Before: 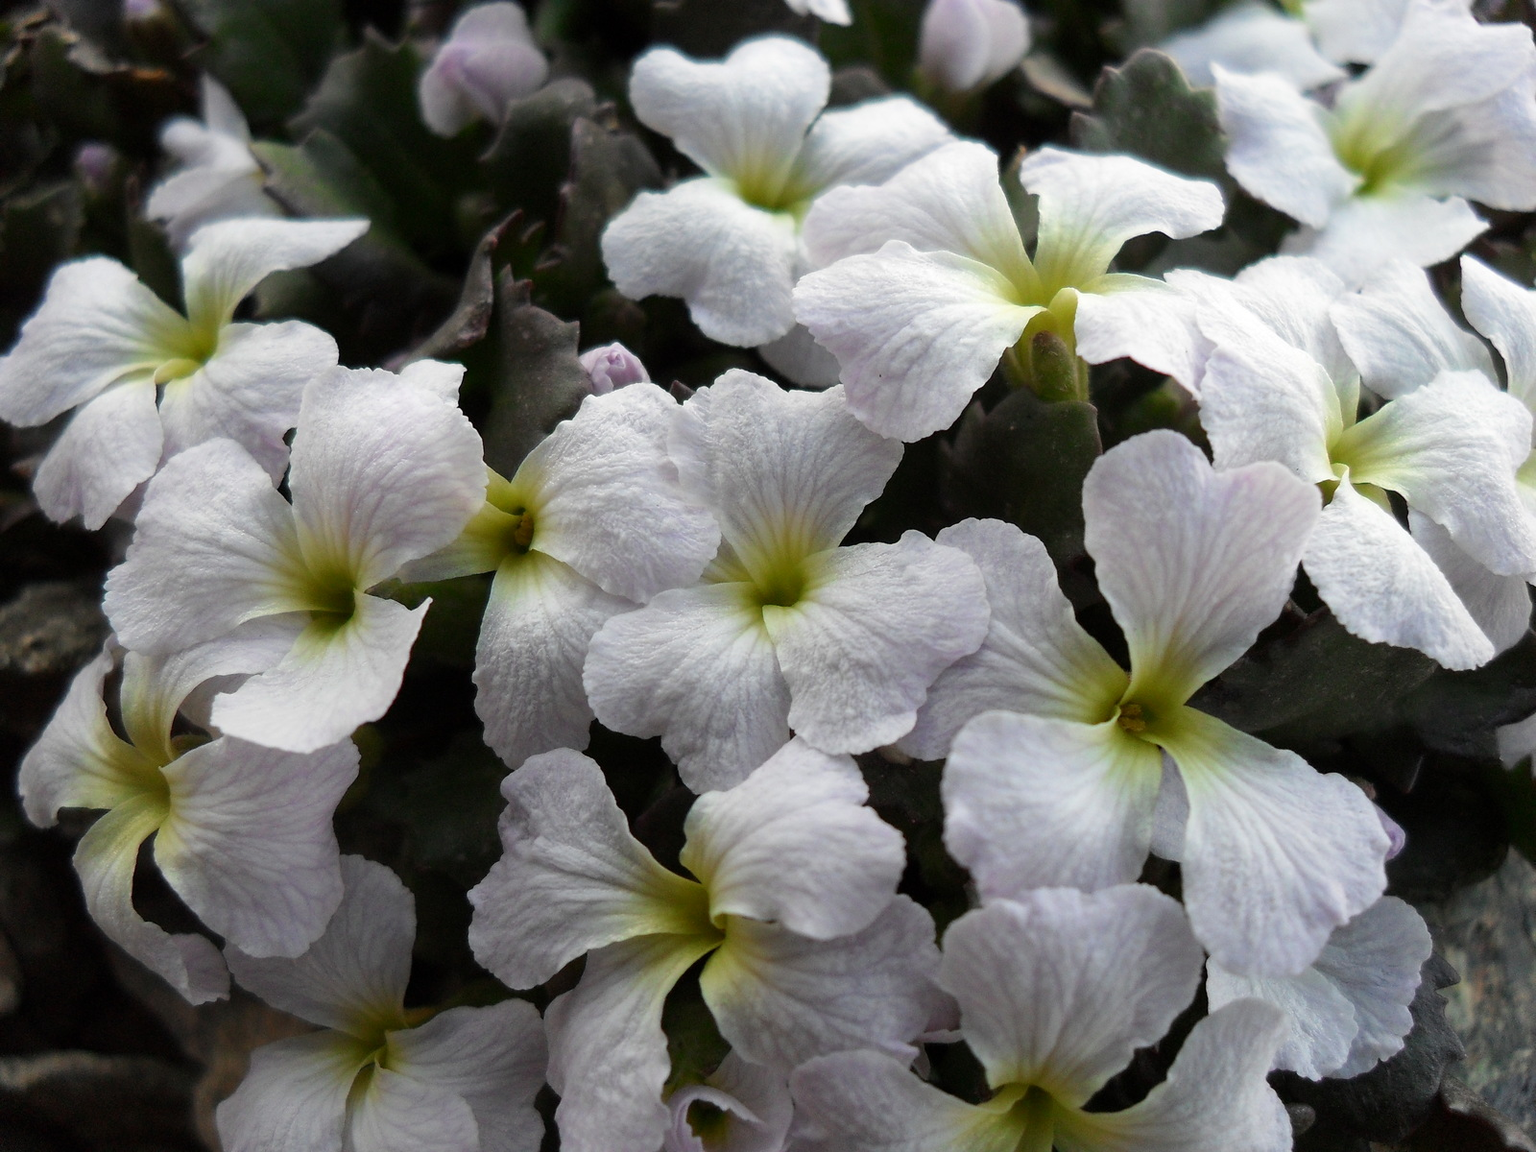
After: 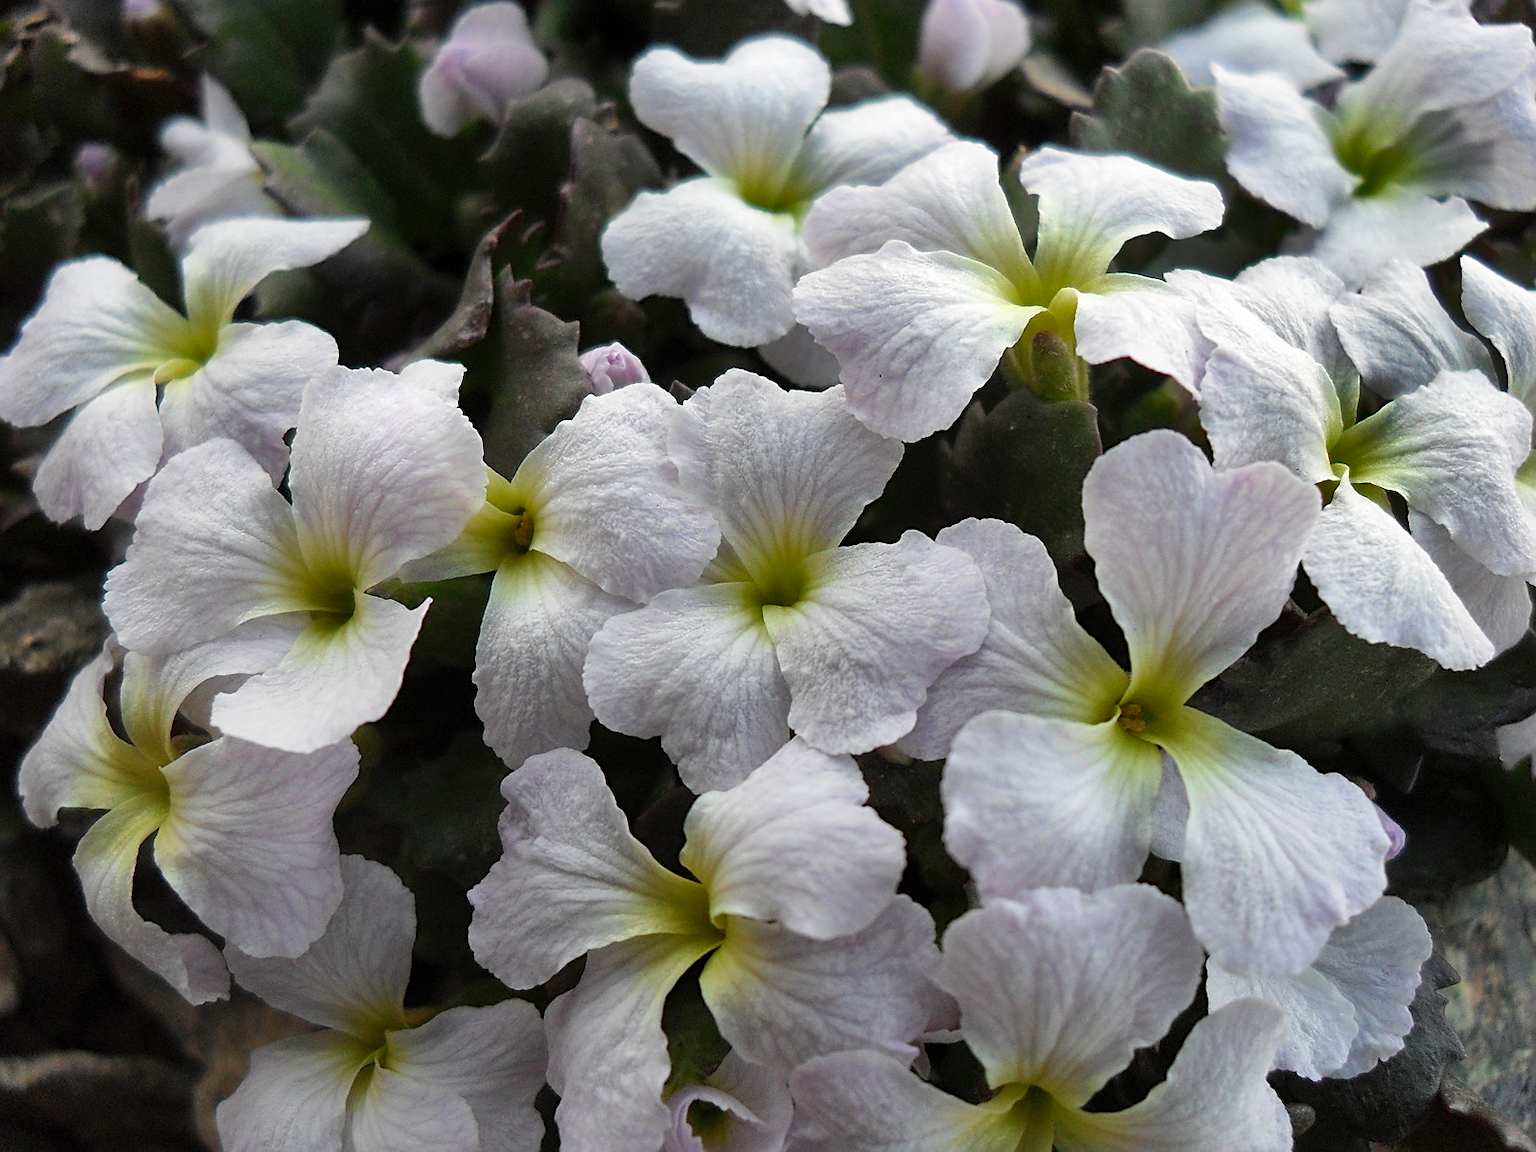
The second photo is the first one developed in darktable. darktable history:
sharpen: on, module defaults
contrast brightness saturation: contrast 0.026, brightness 0.065, saturation 0.131
local contrast: mode bilateral grid, contrast 16, coarseness 35, detail 105%, midtone range 0.2
shadows and highlights: shadows 18.28, highlights -84.22, soften with gaussian
